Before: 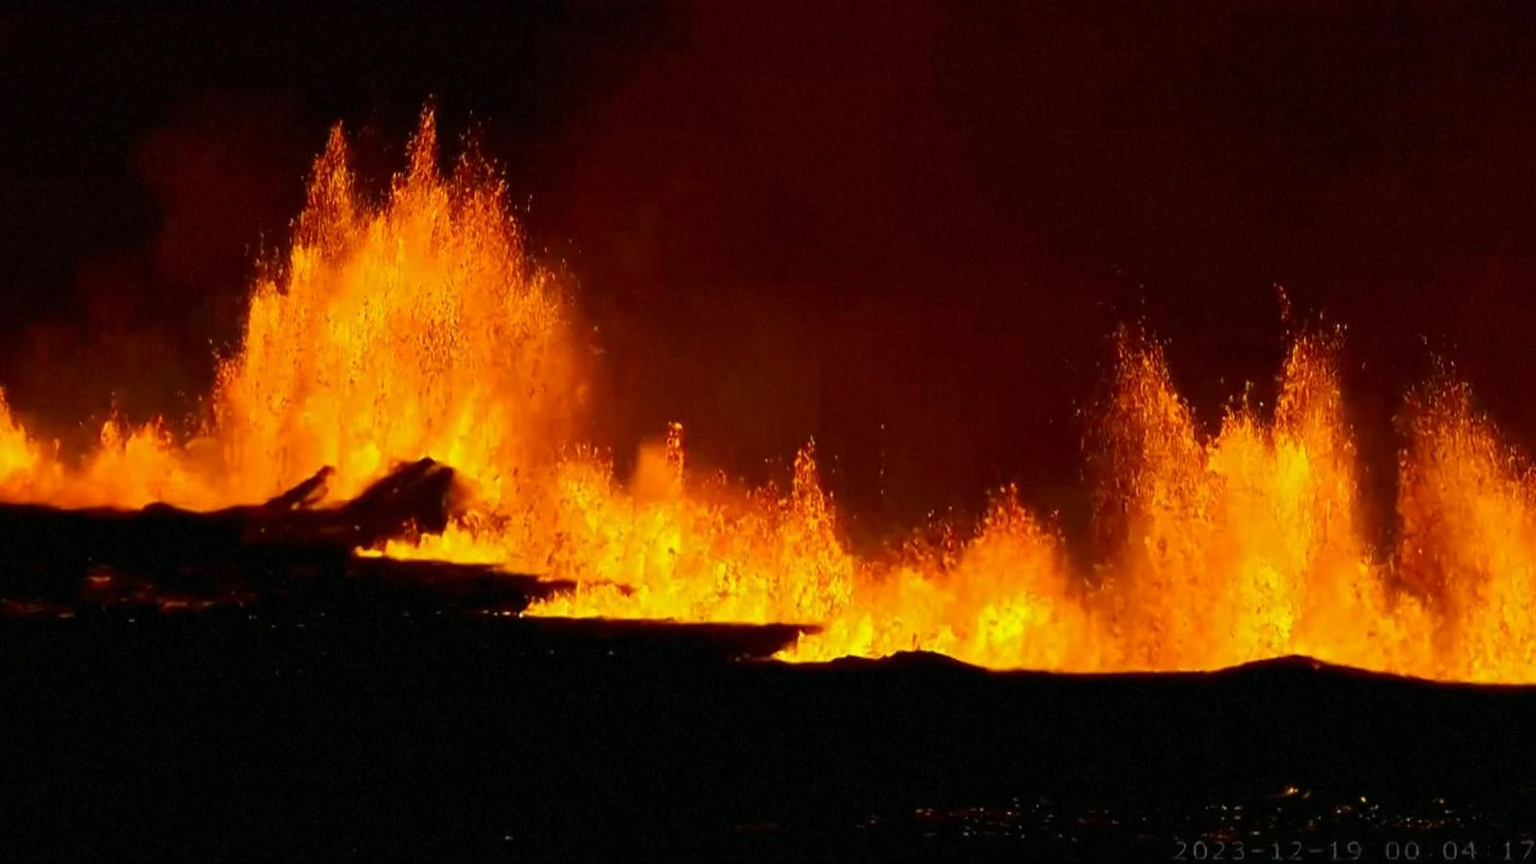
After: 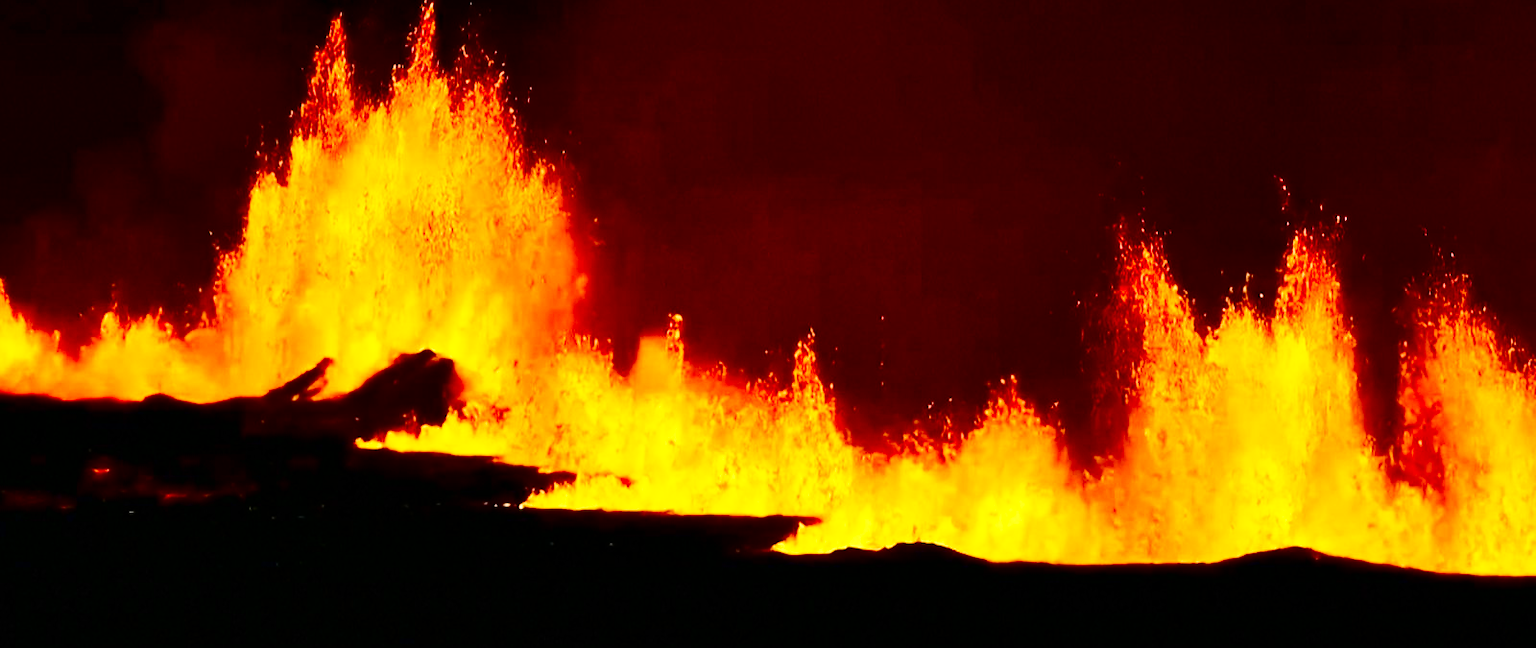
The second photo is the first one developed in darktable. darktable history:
crop and rotate: top 12.563%, bottom 12.353%
shadows and highlights: white point adjustment 0.045, soften with gaussian
contrast brightness saturation: contrast 0.324, brightness -0.078, saturation 0.168
base curve: curves: ch0 [(0, 0) (0.028, 0.03) (0.121, 0.232) (0.46, 0.748) (0.859, 0.968) (1, 1)], preserve colors none
